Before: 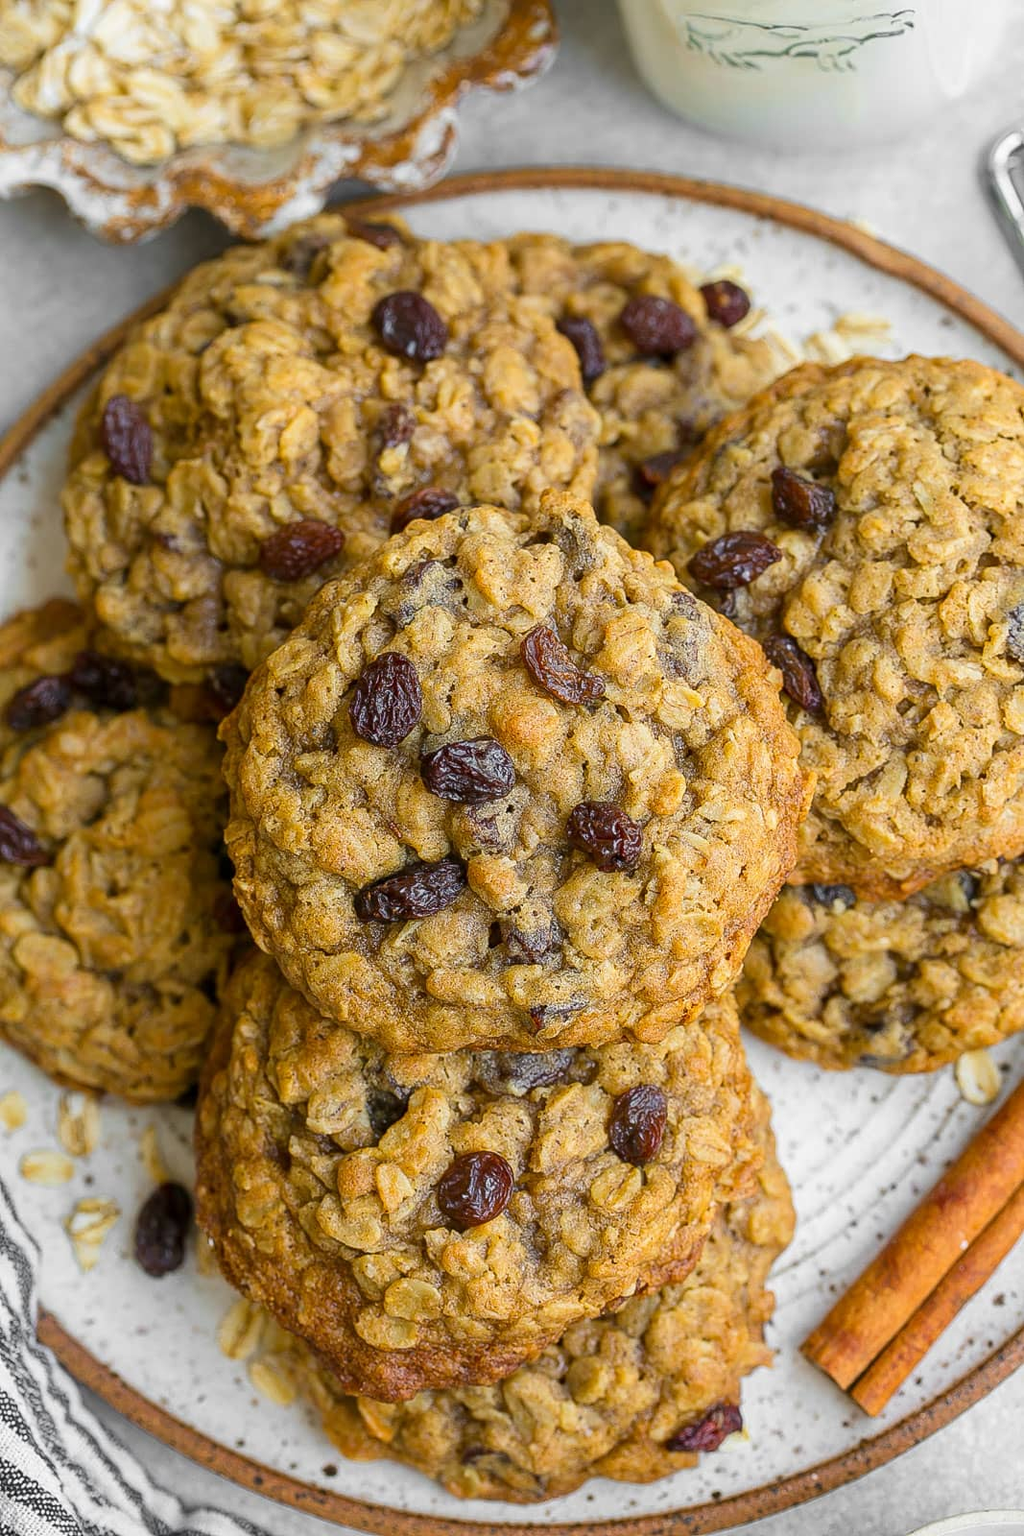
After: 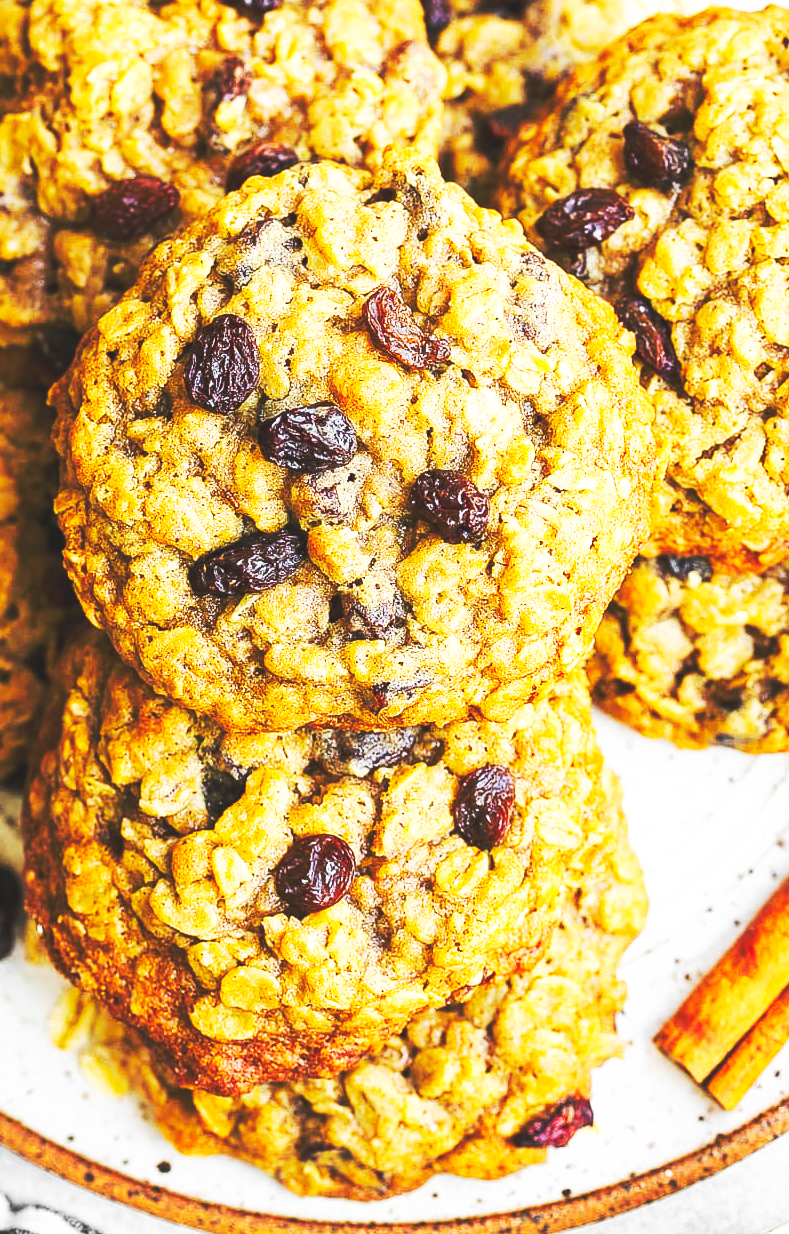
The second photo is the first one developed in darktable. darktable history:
crop: left 16.871%, top 22.857%, right 9.116%
base curve: curves: ch0 [(0, 0.015) (0.085, 0.116) (0.134, 0.298) (0.19, 0.545) (0.296, 0.764) (0.599, 0.982) (1, 1)], preserve colors none
